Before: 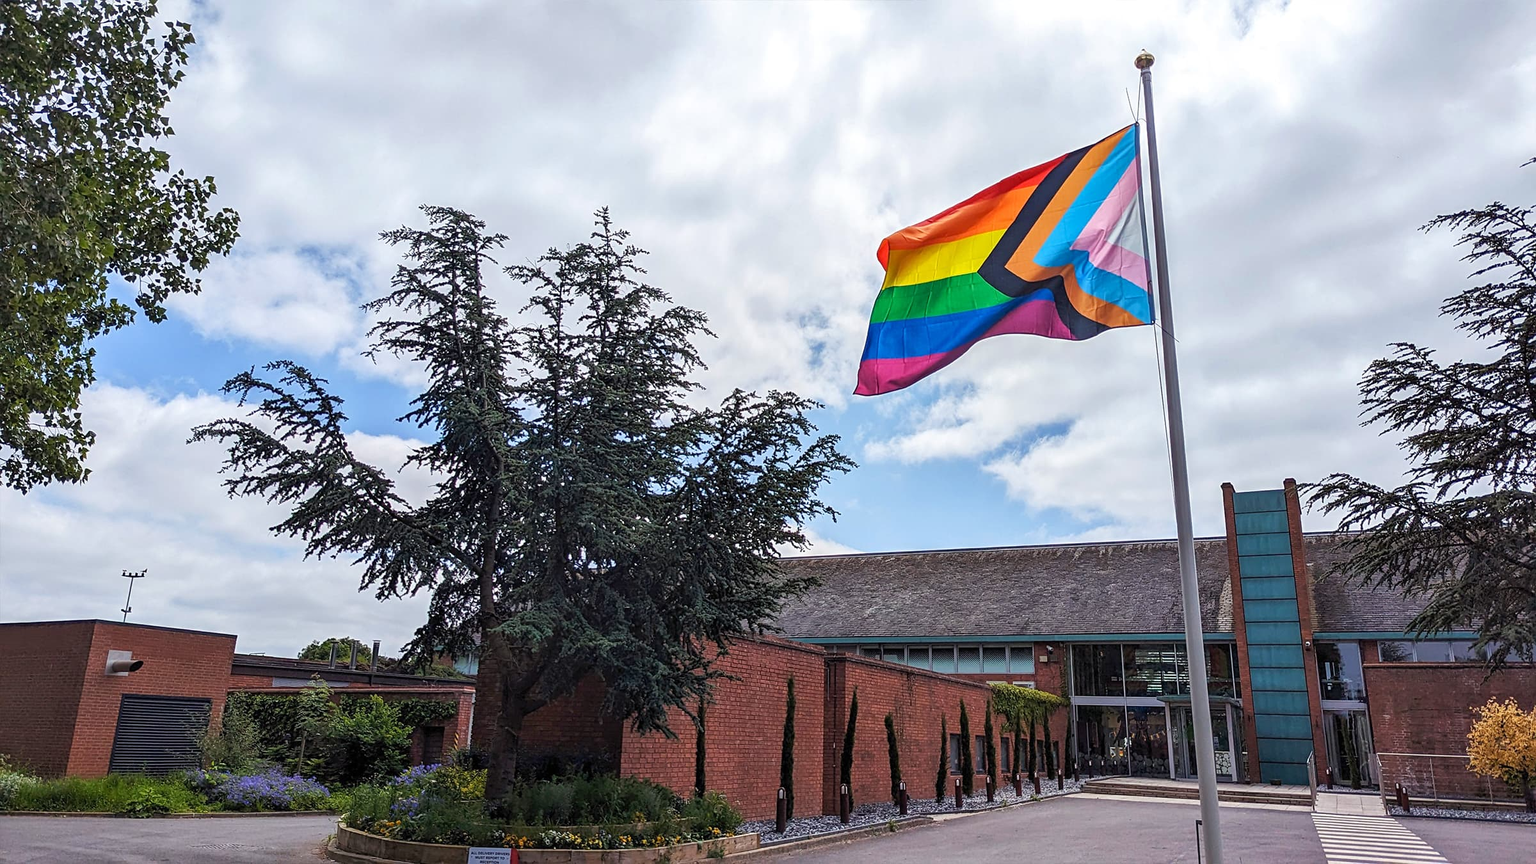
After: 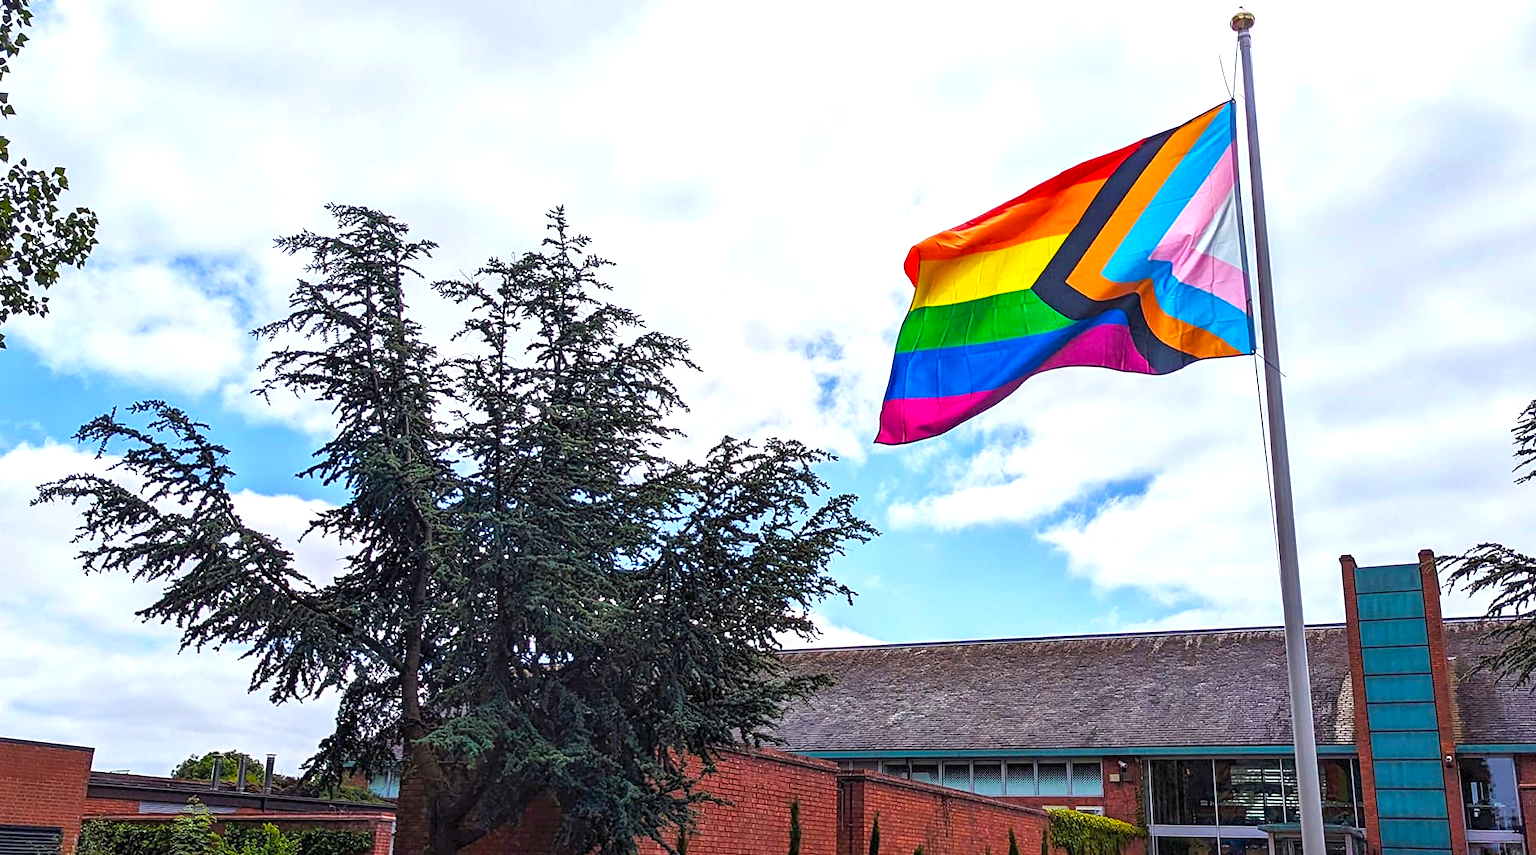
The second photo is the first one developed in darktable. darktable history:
crop and rotate: left 10.612%, top 5.152%, right 10.326%, bottom 16.496%
color zones: curves: ch1 [(0, 0.523) (0.143, 0.545) (0.286, 0.52) (0.429, 0.506) (0.571, 0.503) (0.714, 0.503) (0.857, 0.508) (1, 0.523)]
color balance rgb: perceptual saturation grading › global saturation 25.675%, perceptual brilliance grading › global brilliance 12.667%, global vibrance 25.496%
